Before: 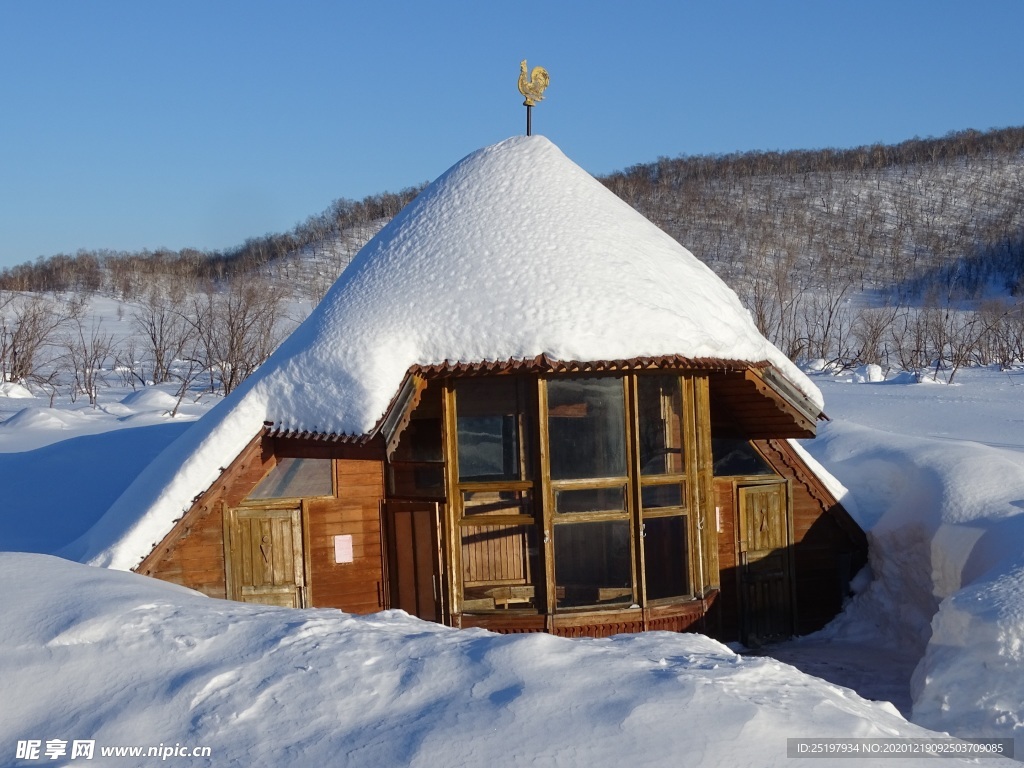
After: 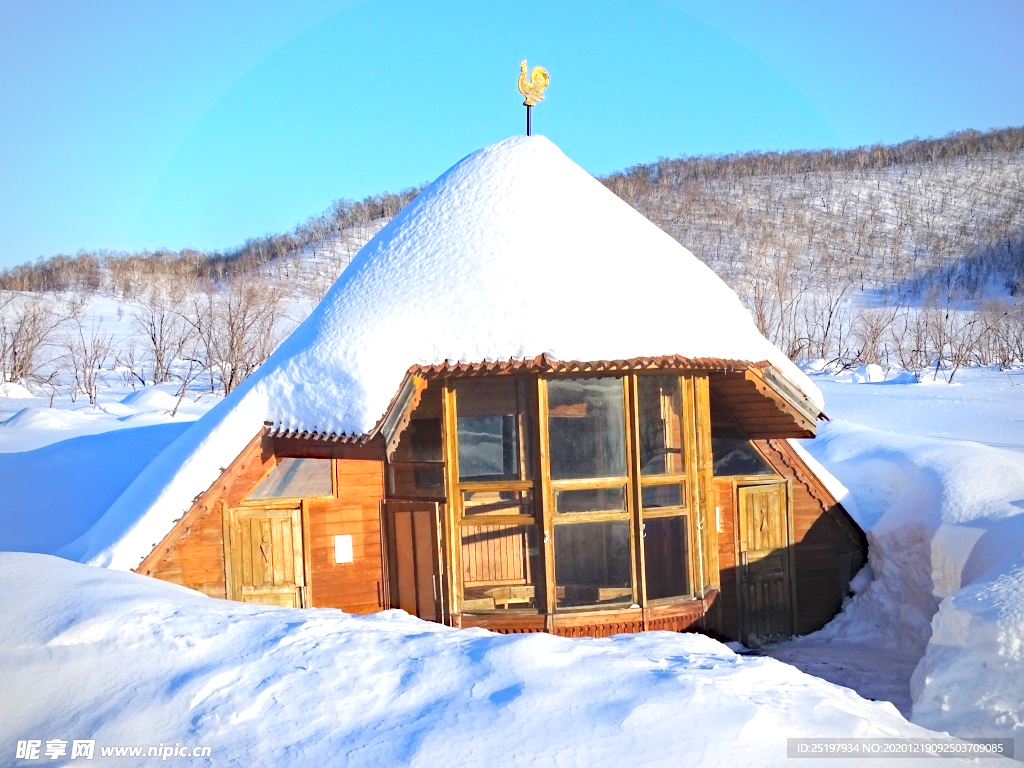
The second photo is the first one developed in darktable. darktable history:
vignetting: fall-off radius 60.92%, unbound false
exposure: black level correction 0, exposure 1.105 EV, compensate highlight preservation false
contrast brightness saturation: contrast 0.104, brightness 0.31, saturation 0.139
haze removal: strength 0.294, distance 0.249, compatibility mode true, adaptive false
